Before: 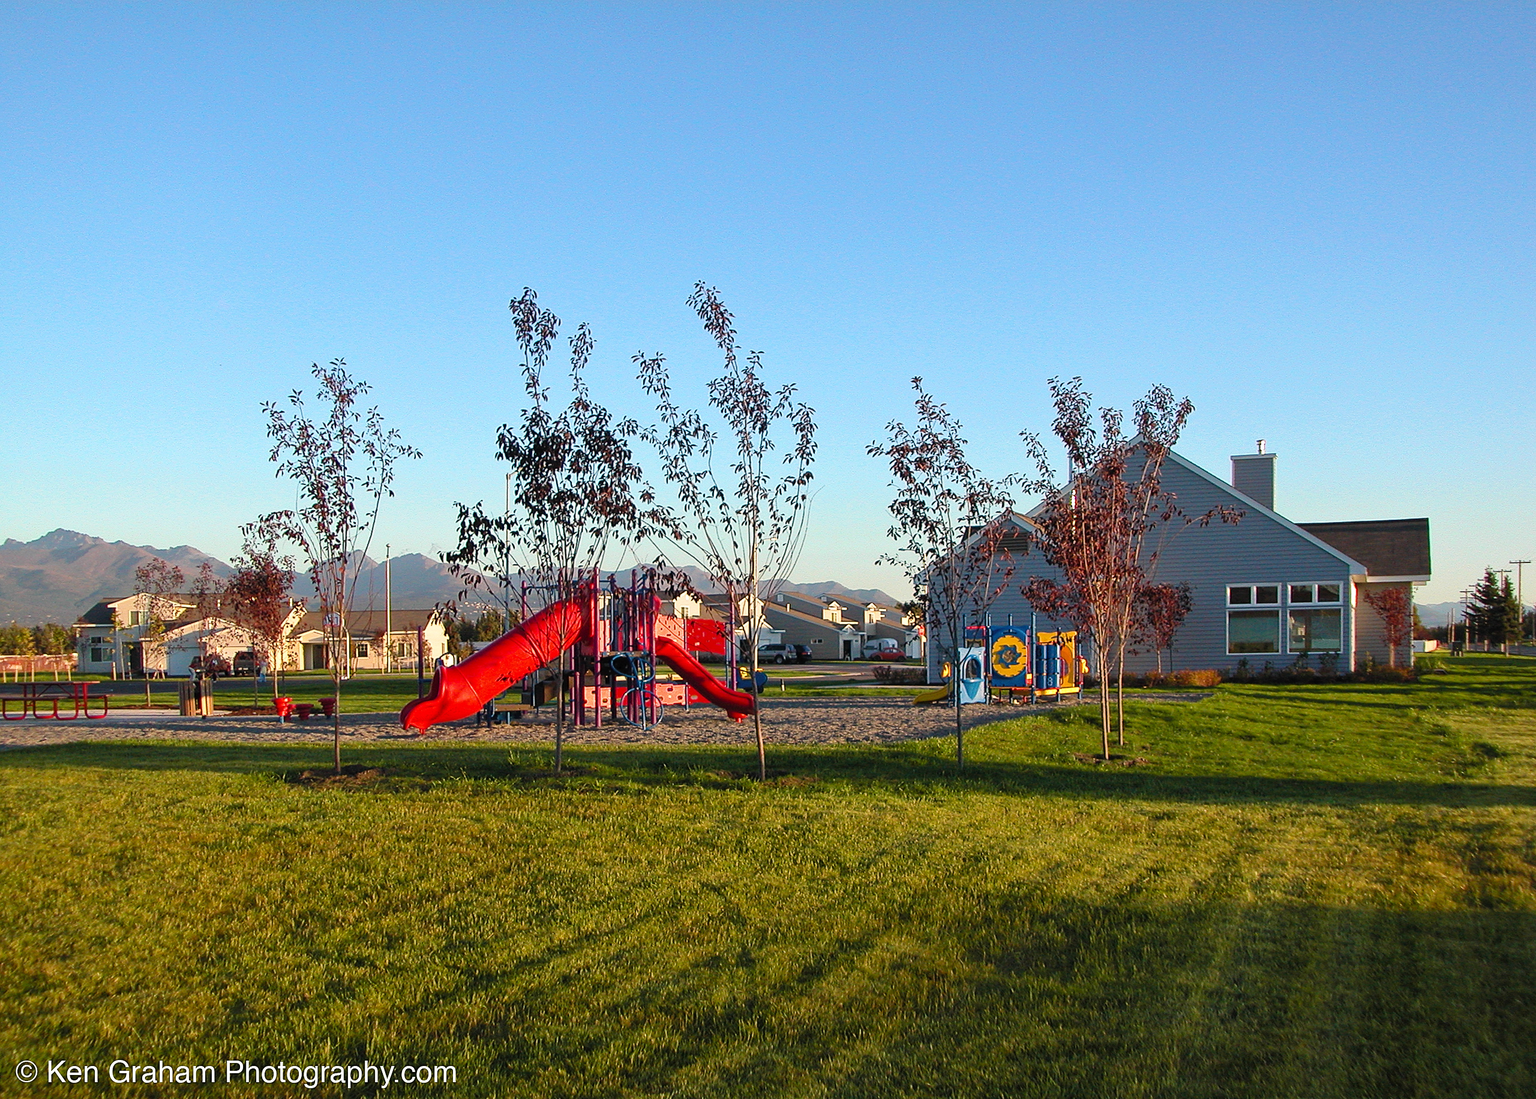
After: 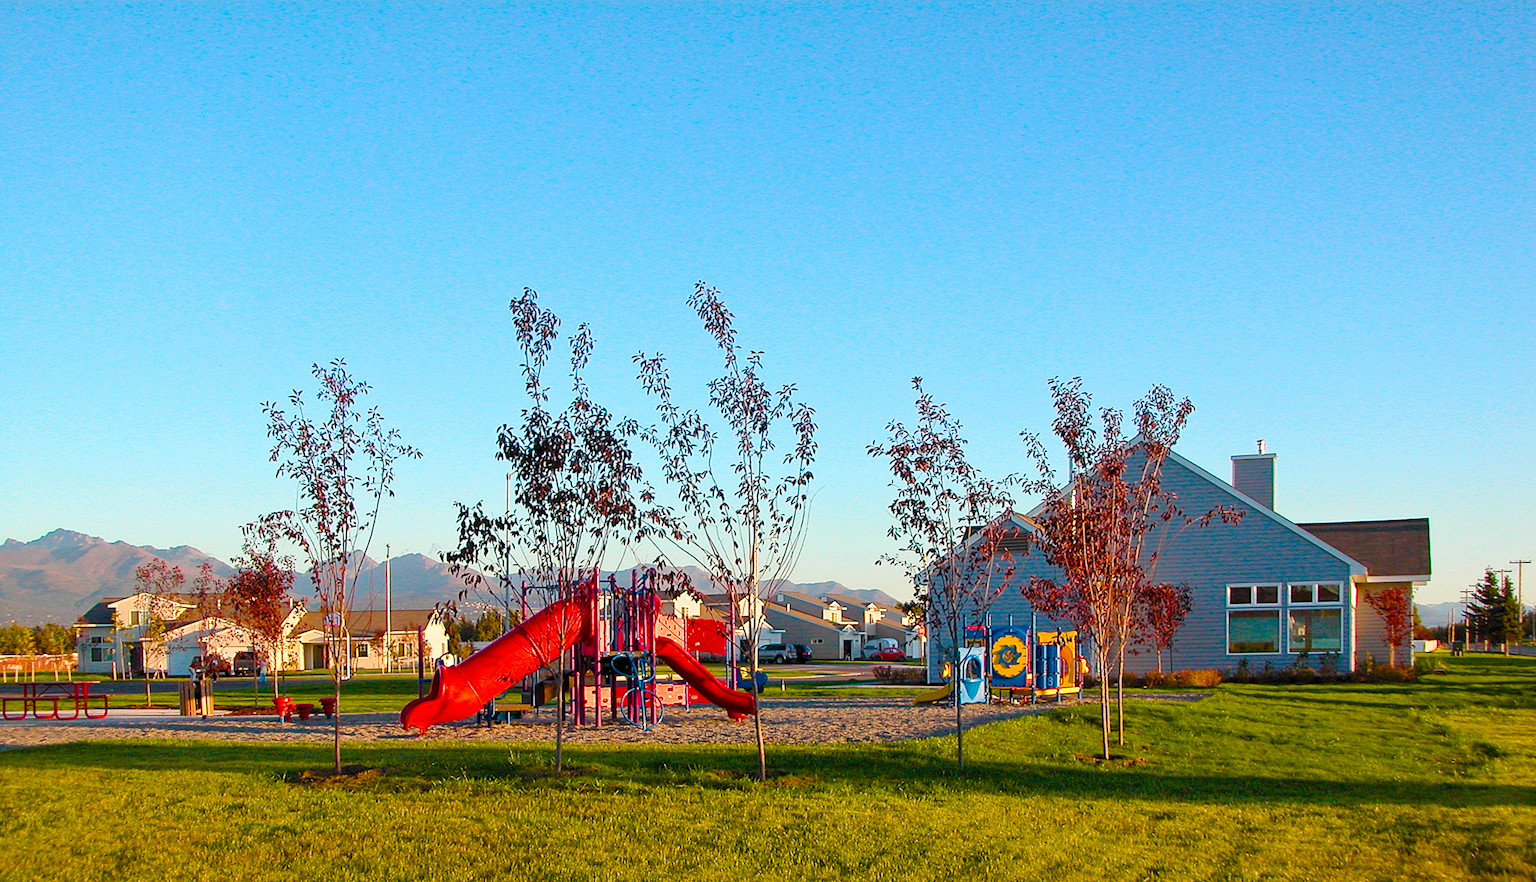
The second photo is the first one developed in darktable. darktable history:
crop: bottom 19.694%
exposure: black level correction 0.001, exposure -0.202 EV, compensate exposure bias true, compensate highlight preservation false
color calibration: illuminant same as pipeline (D50), adaptation XYZ, x 0.345, y 0.359, temperature 5005.73 K
color balance rgb: power › chroma 0.315%, power › hue 24.39°, highlights gain › luminance 14.793%, perceptual saturation grading › global saturation 39.126%, perceptual saturation grading › highlights -25.913%, perceptual saturation grading › mid-tones 35.186%, perceptual saturation grading › shadows 34.985%, global vibrance 20%
